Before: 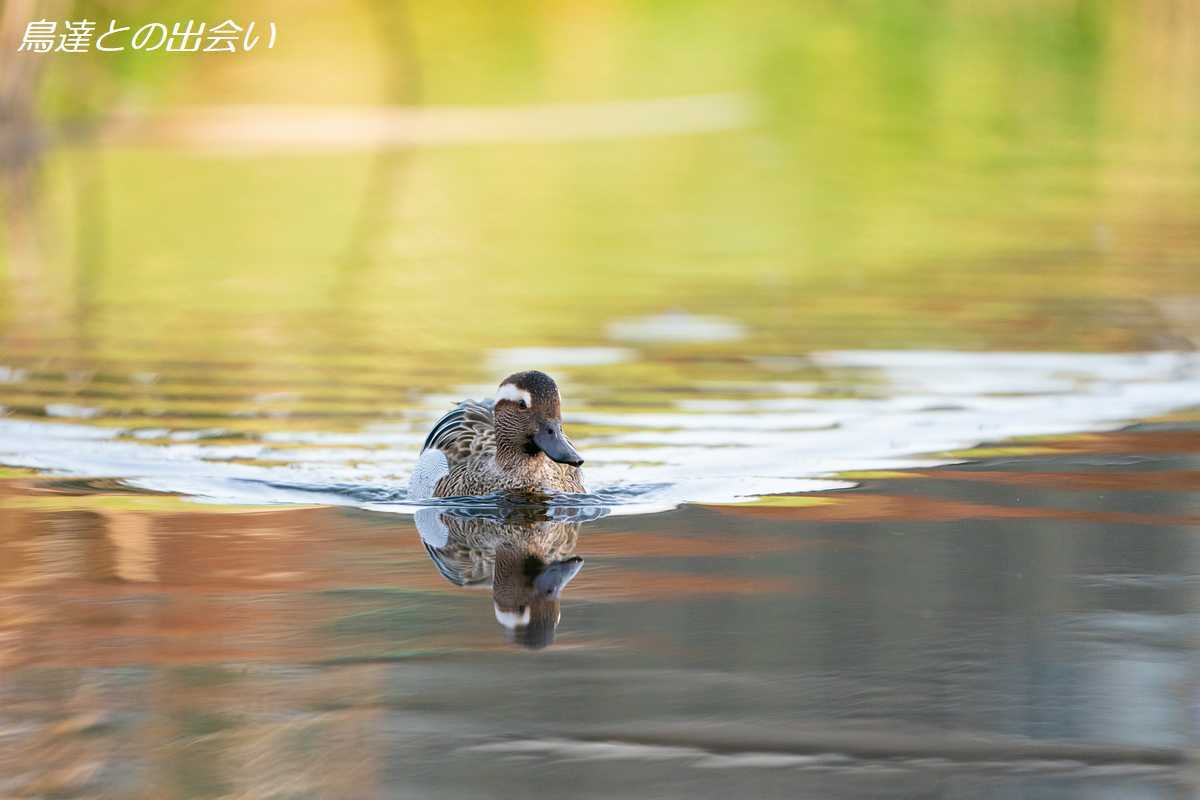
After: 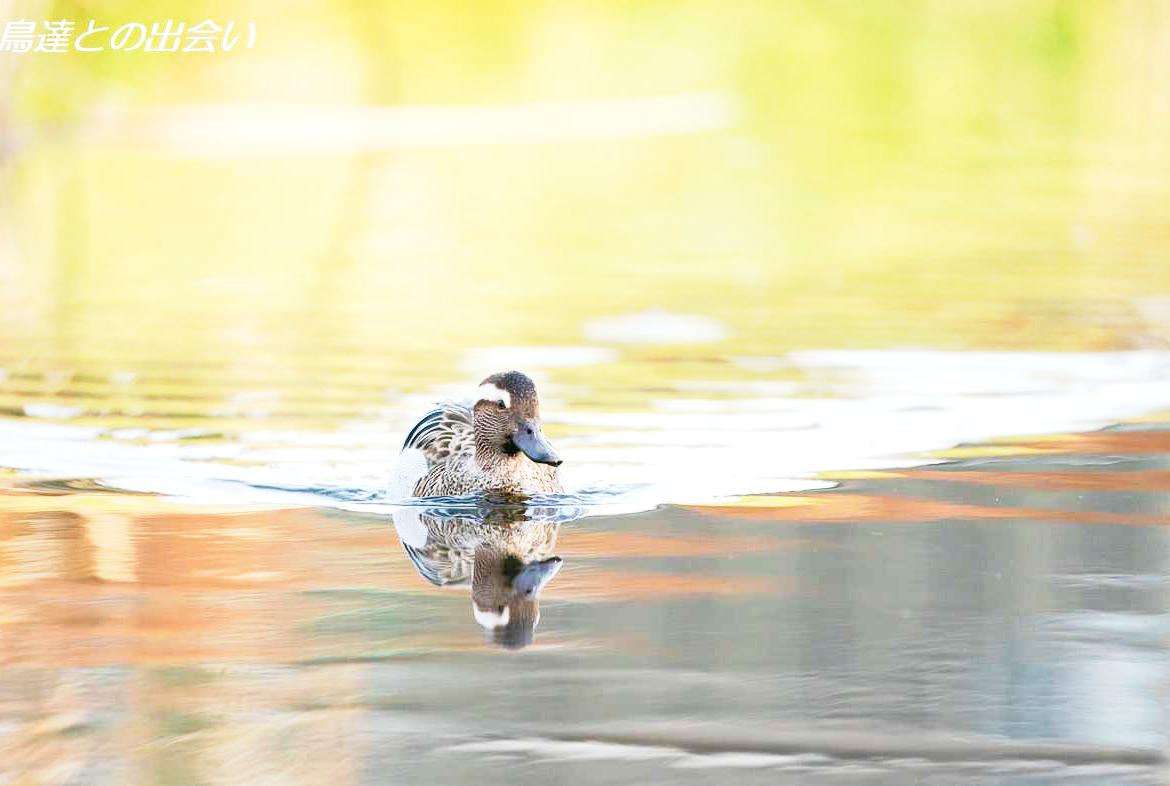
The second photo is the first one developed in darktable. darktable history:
crop and rotate: left 1.792%, right 0.632%, bottom 1.66%
exposure: black level correction 0, exposure 1.001 EV, compensate highlight preservation false
base curve: curves: ch0 [(0, 0) (0.088, 0.125) (0.176, 0.251) (0.354, 0.501) (0.613, 0.749) (1, 0.877)], preserve colors none
